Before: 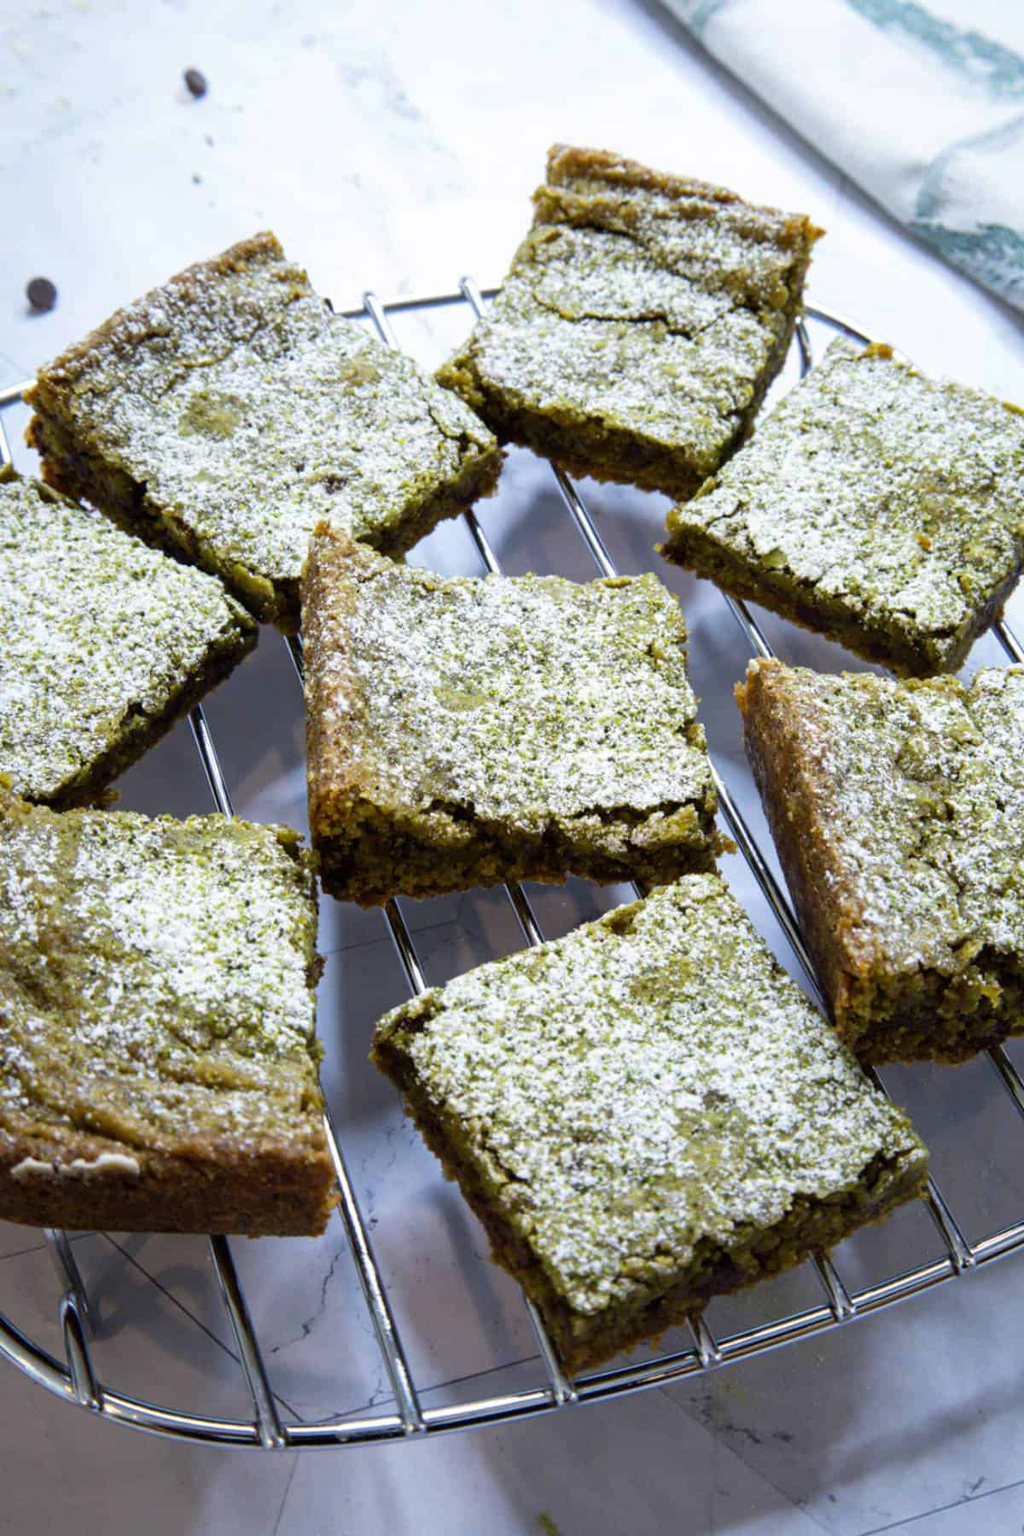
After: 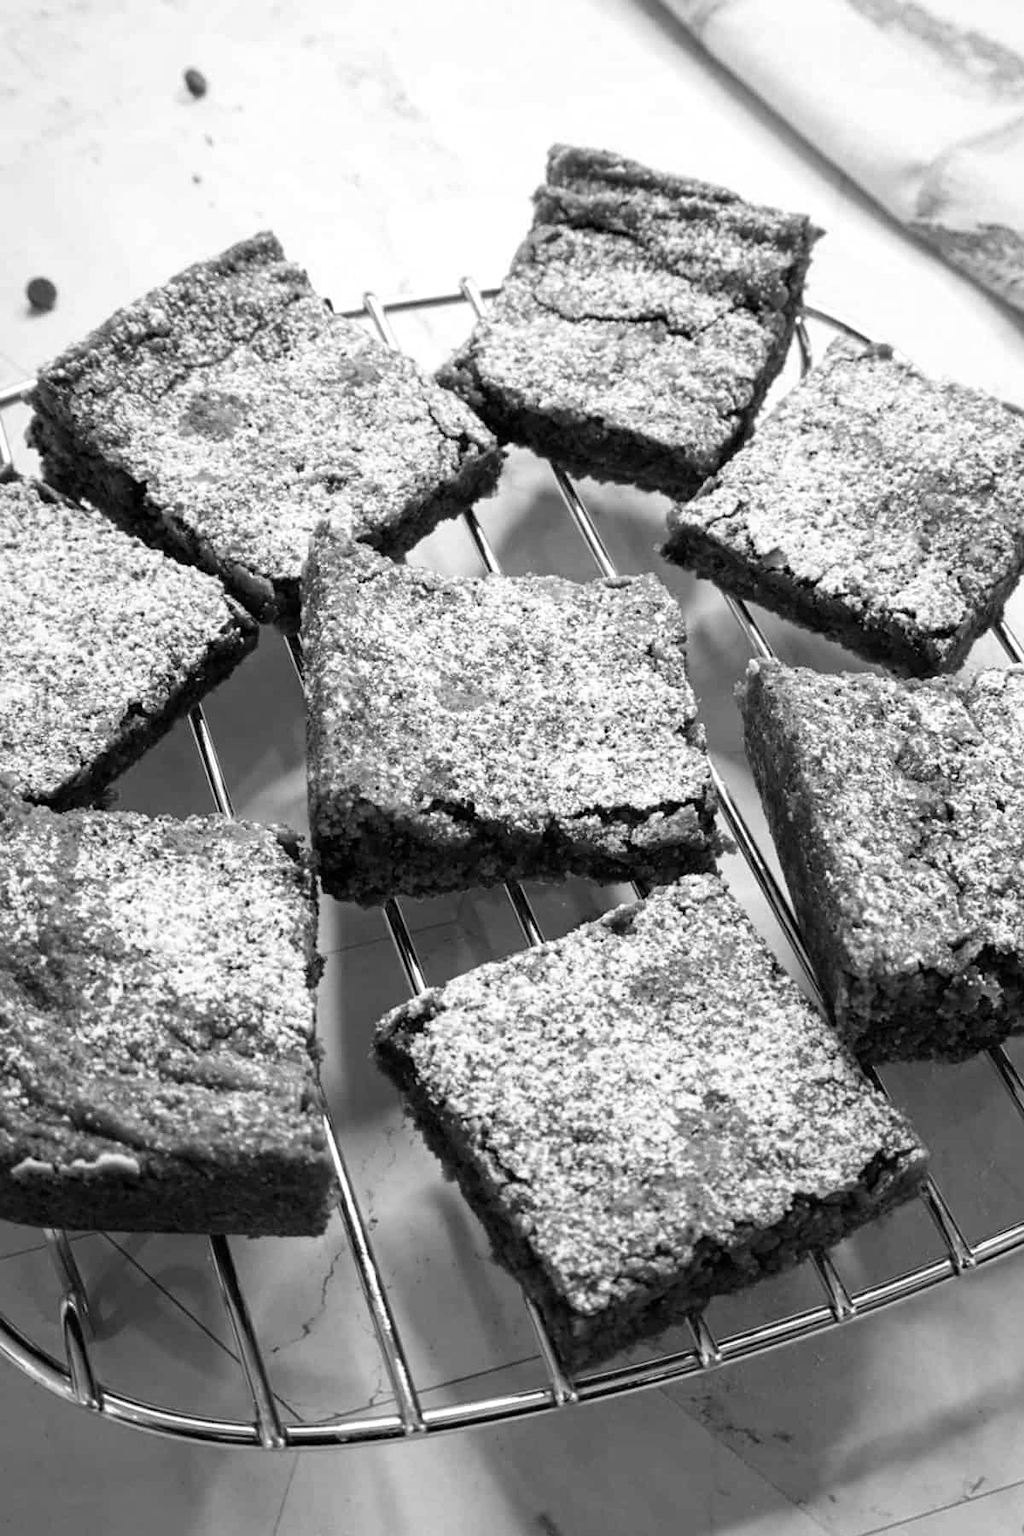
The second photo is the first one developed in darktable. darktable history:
sharpen: amount 0.215
color calibration: output gray [0.21, 0.42, 0.37, 0], illuminant custom, x 0.372, y 0.384, temperature 4278.74 K
color correction: highlights b* -0.031, saturation 0.807
